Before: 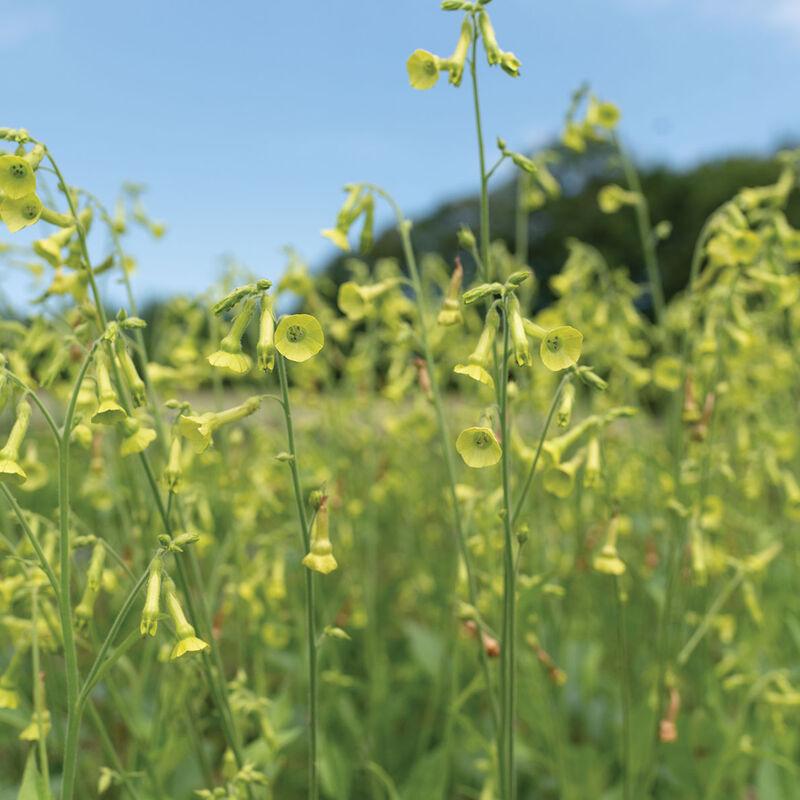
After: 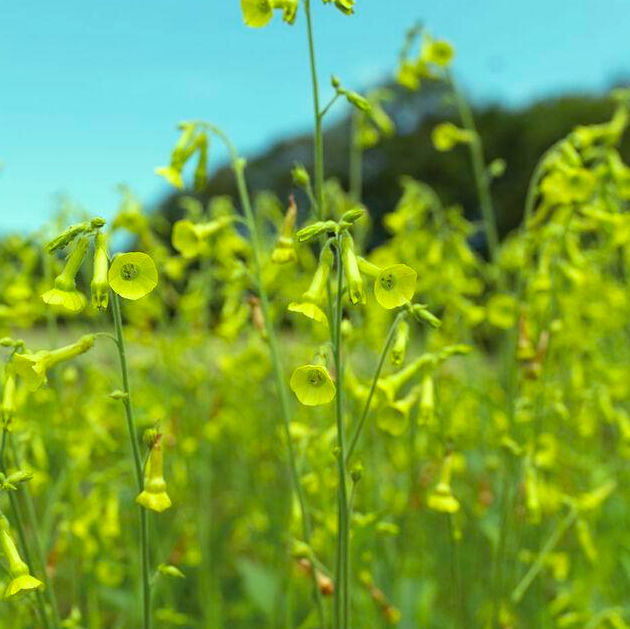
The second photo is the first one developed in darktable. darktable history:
crop and rotate: left 20.788%, top 7.832%, right 0.418%, bottom 13.522%
color balance rgb: shadows lift › chroma 1.001%, shadows lift › hue 30.48°, highlights gain › luminance 15.551%, highlights gain › chroma 7.05%, highlights gain › hue 123.1°, perceptual saturation grading › global saturation 25.804%
exposure: compensate highlight preservation false
